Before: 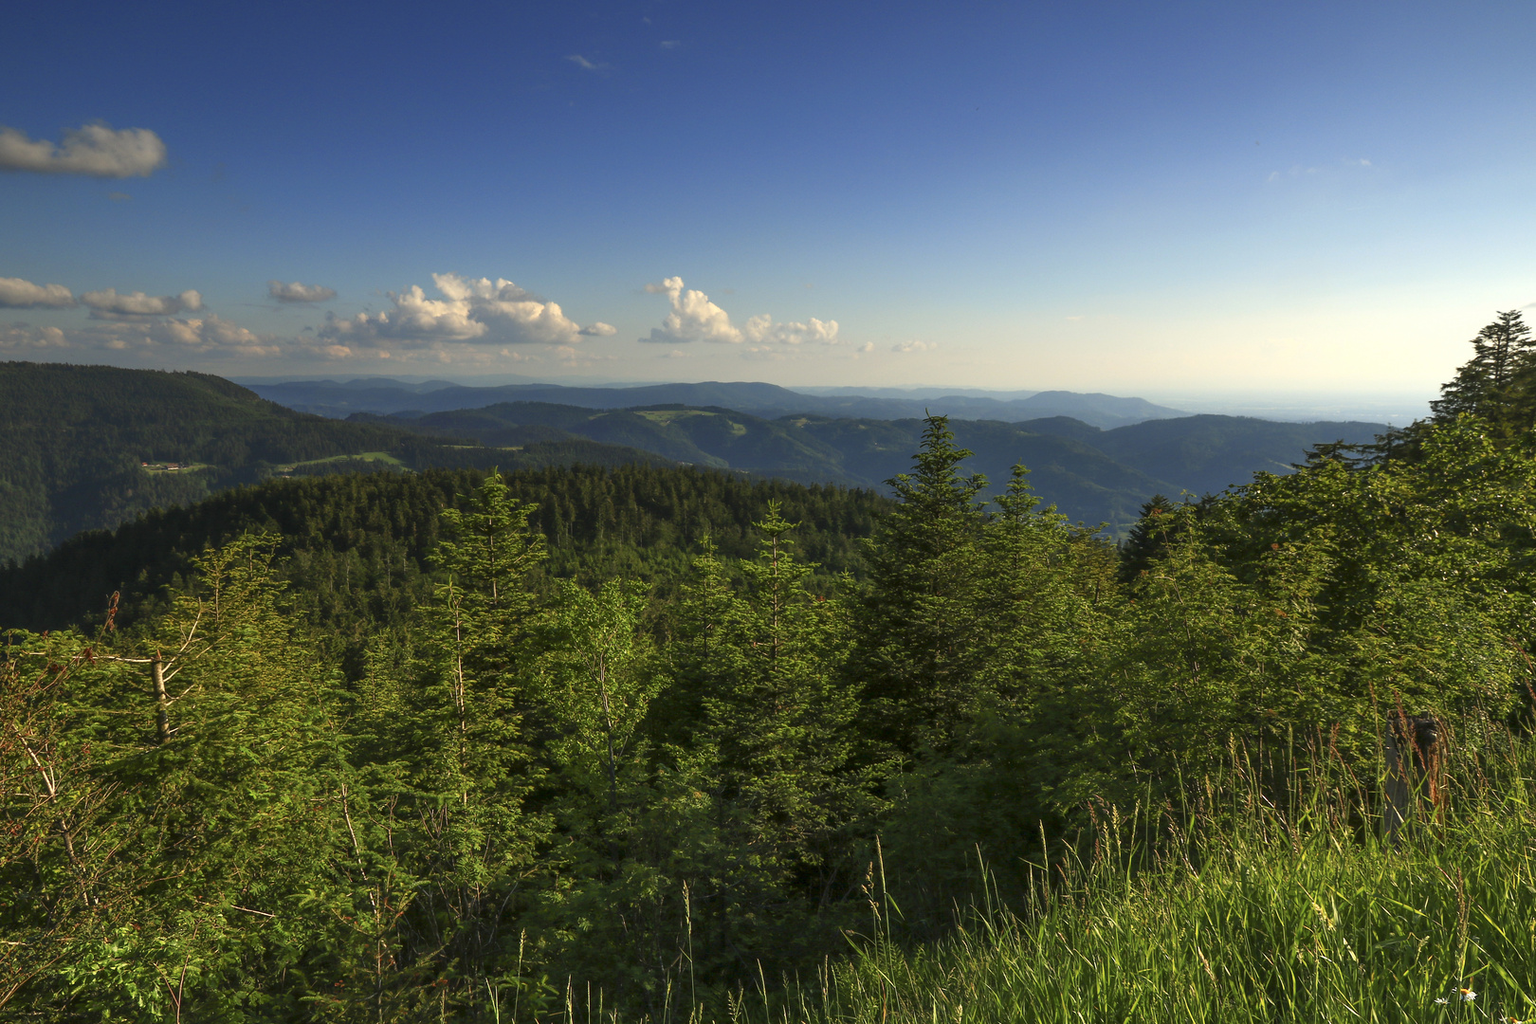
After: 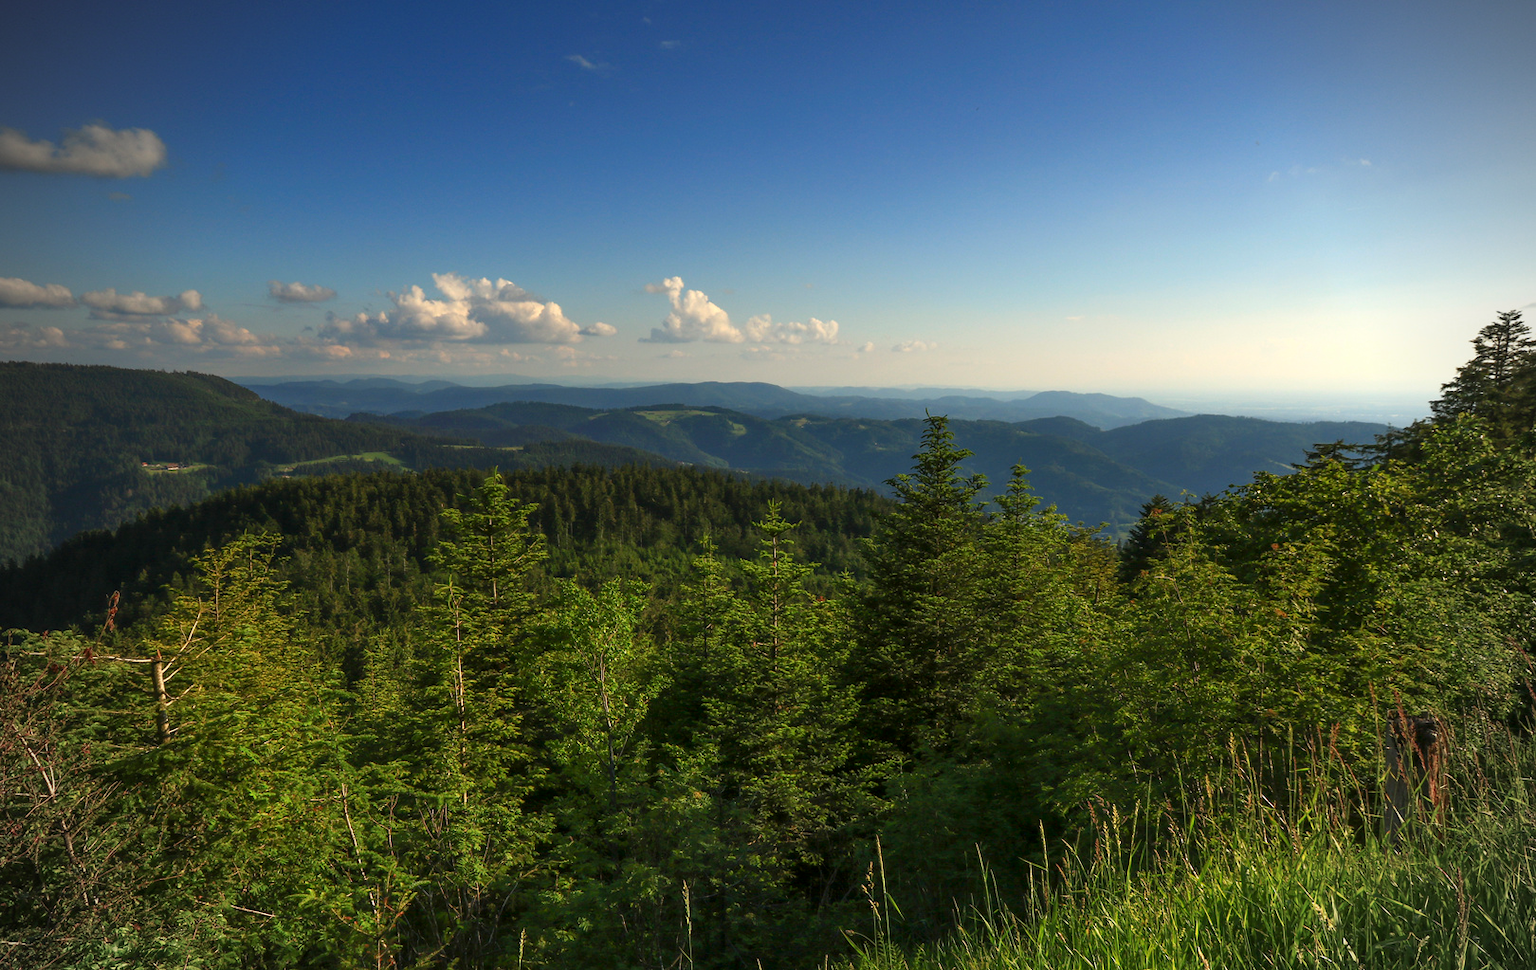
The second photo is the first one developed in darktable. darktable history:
crop and rotate: top 0%, bottom 5.097%
vignetting: fall-off start 79.88%
